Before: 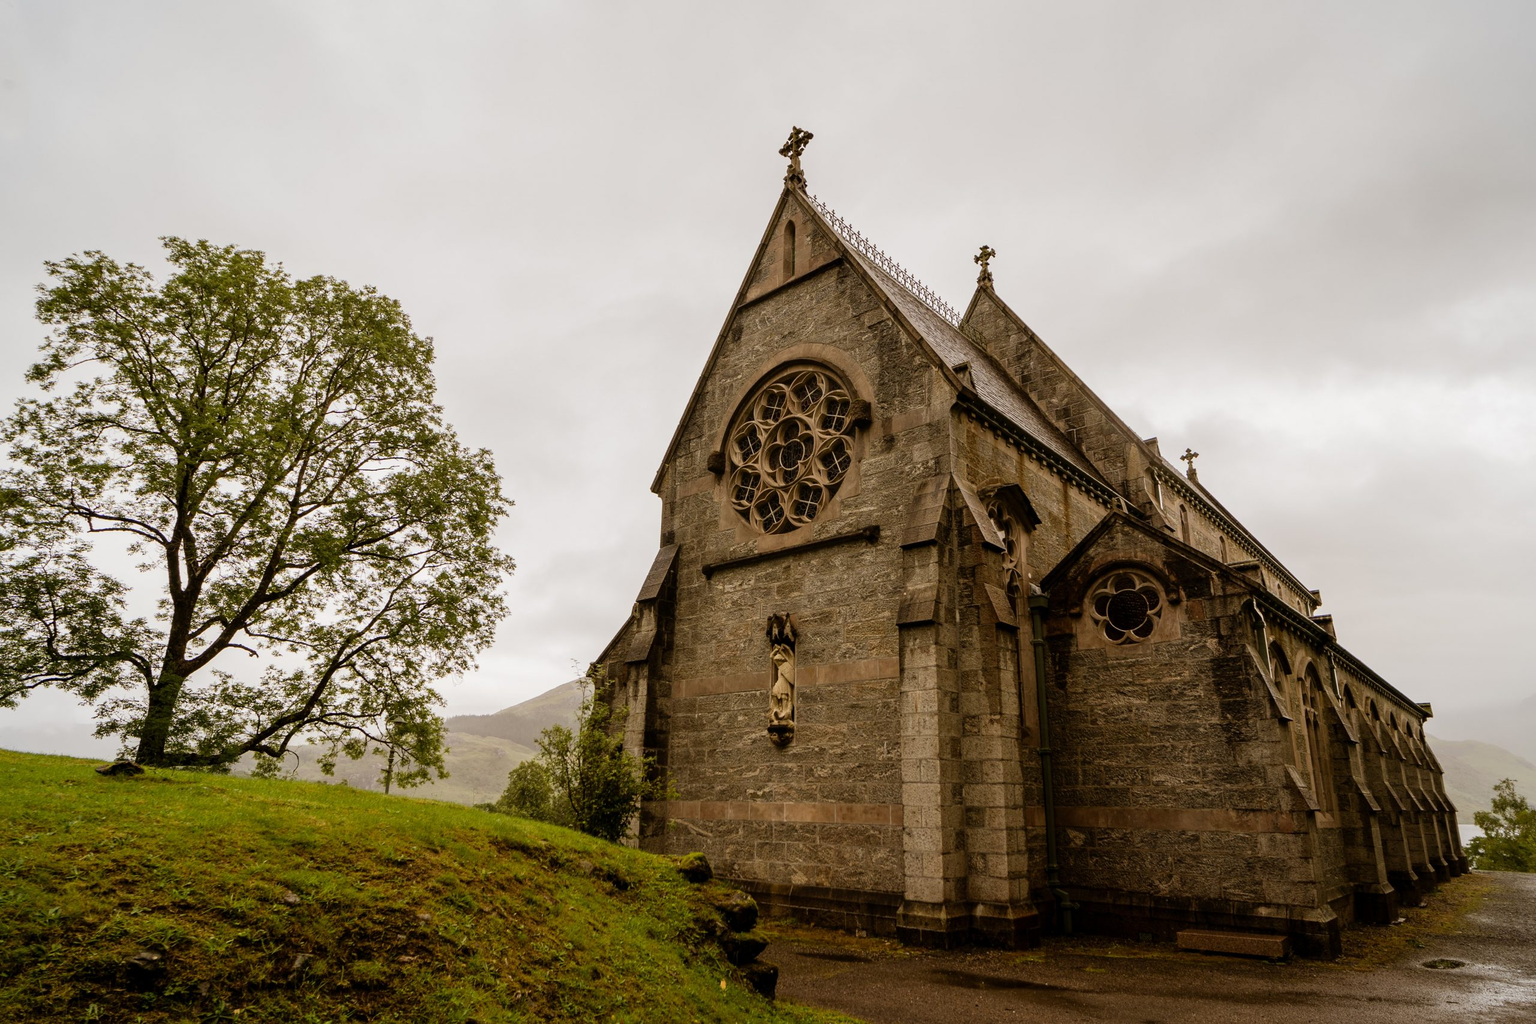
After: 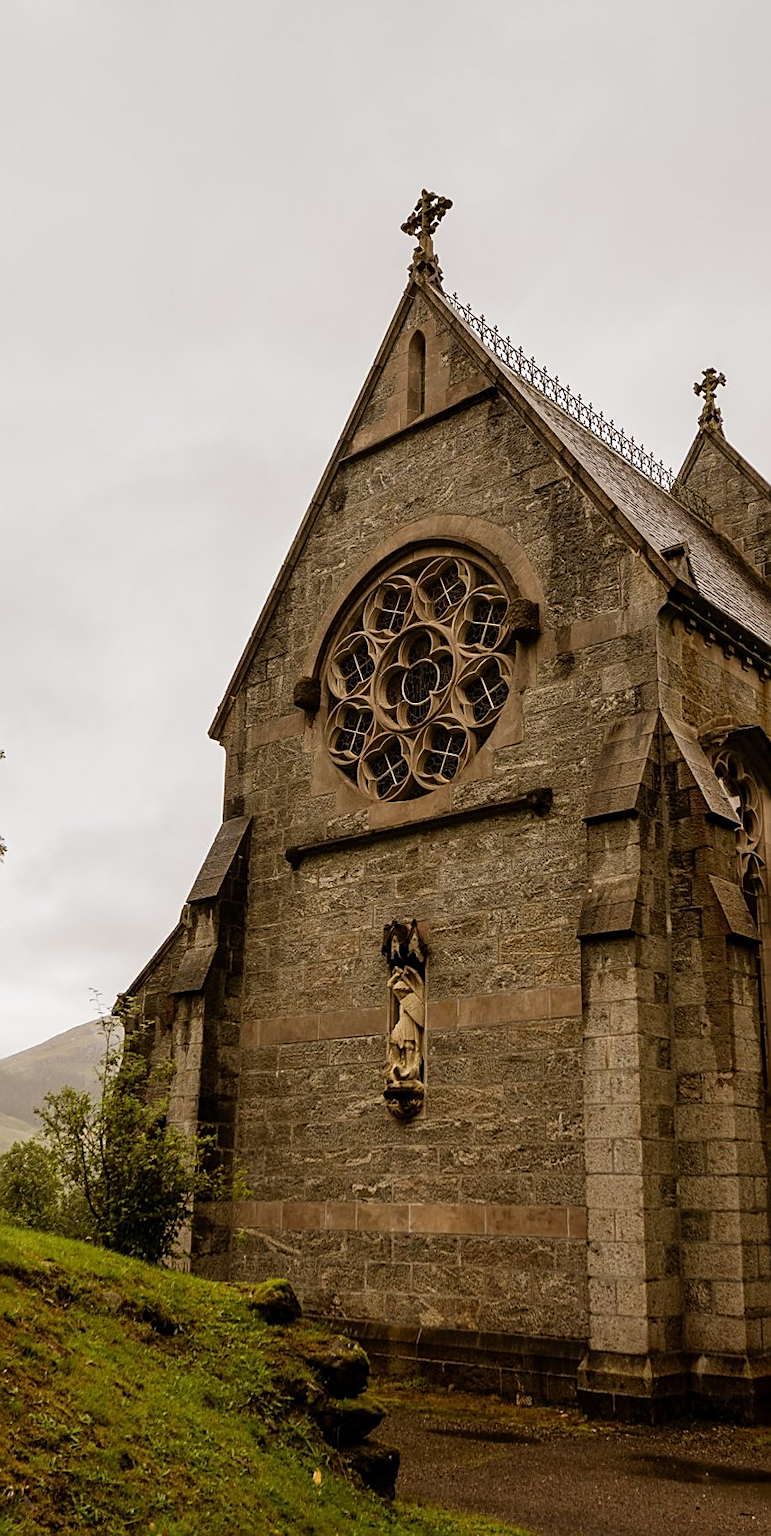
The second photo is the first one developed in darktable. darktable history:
crop: left 33.325%, right 33.177%
tone equalizer: on, module defaults
sharpen: on, module defaults
